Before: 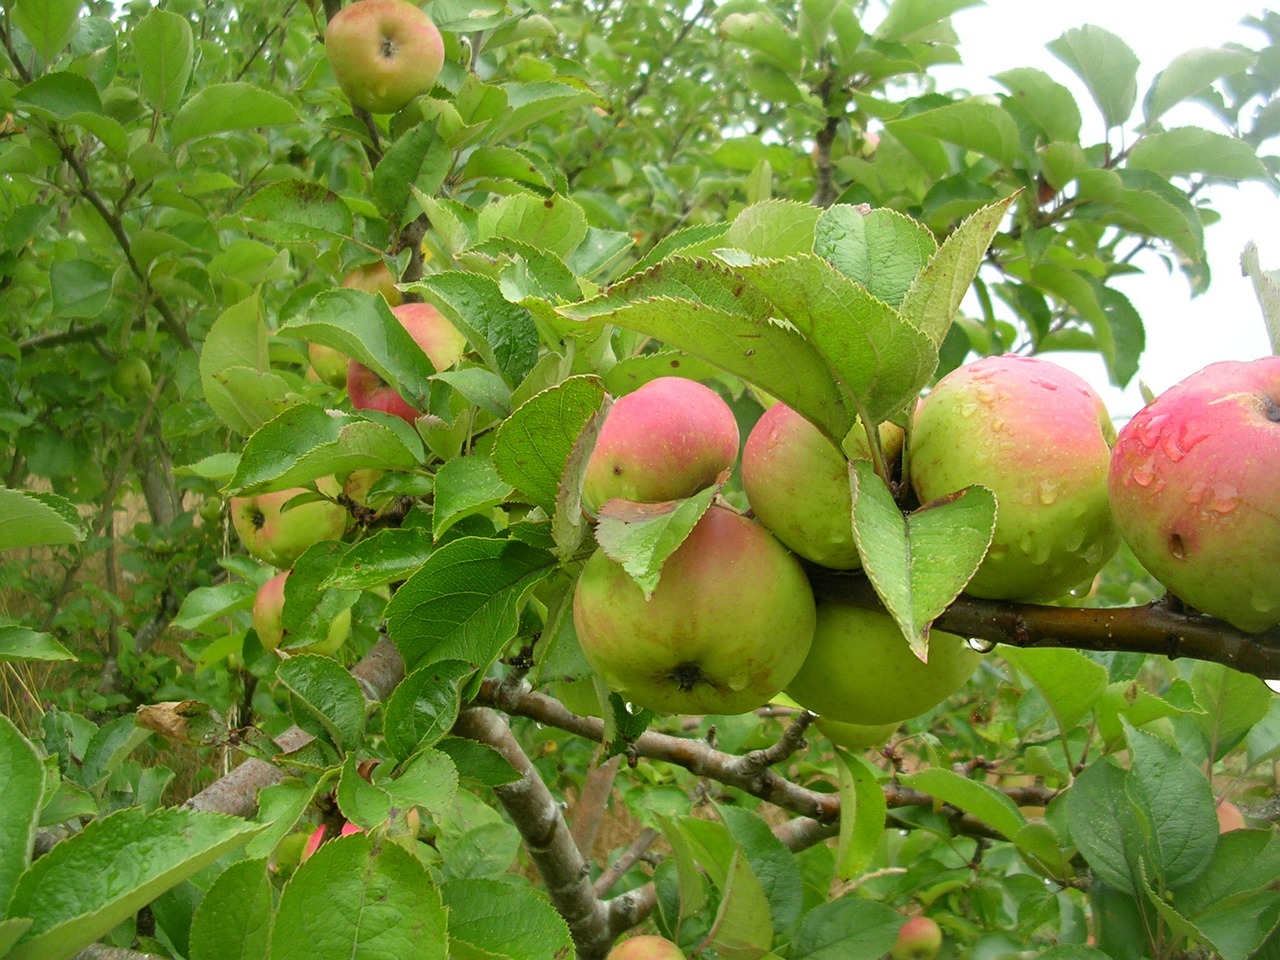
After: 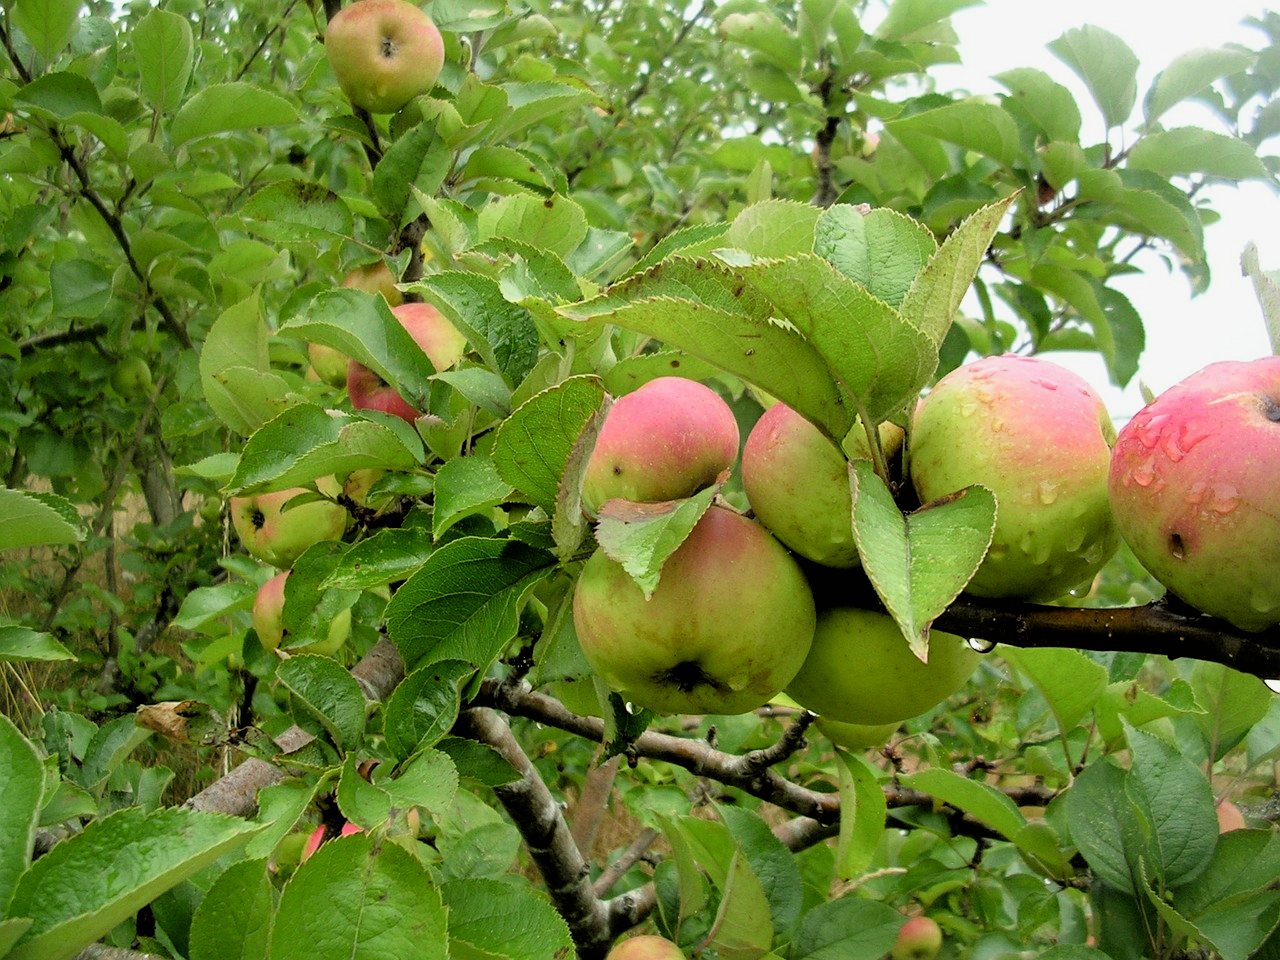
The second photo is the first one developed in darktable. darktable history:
exposure: black level correction 0.002, exposure -0.099 EV, compensate highlight preservation false
filmic rgb: black relative exposure -3.71 EV, white relative exposure 2.78 EV, dynamic range scaling -5.58%, hardness 3.04
